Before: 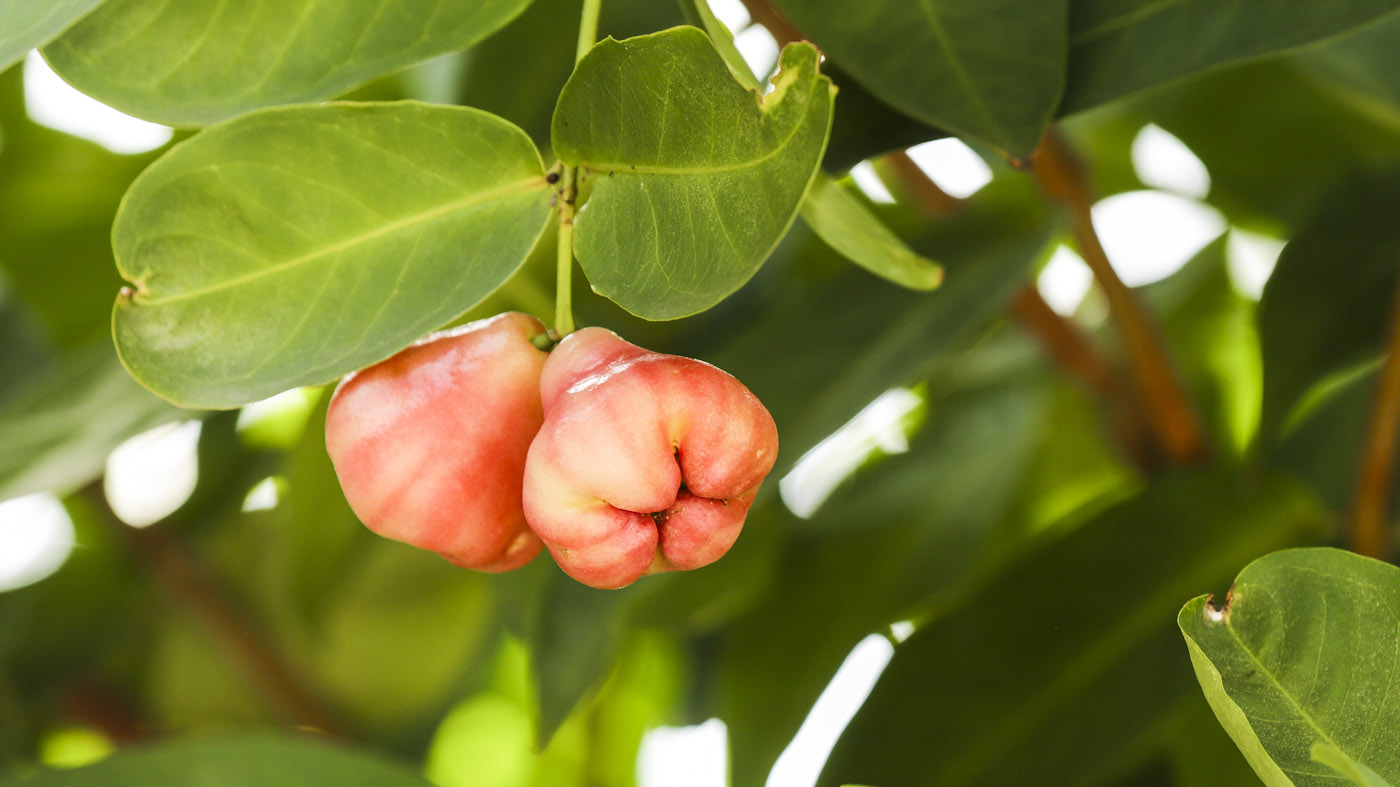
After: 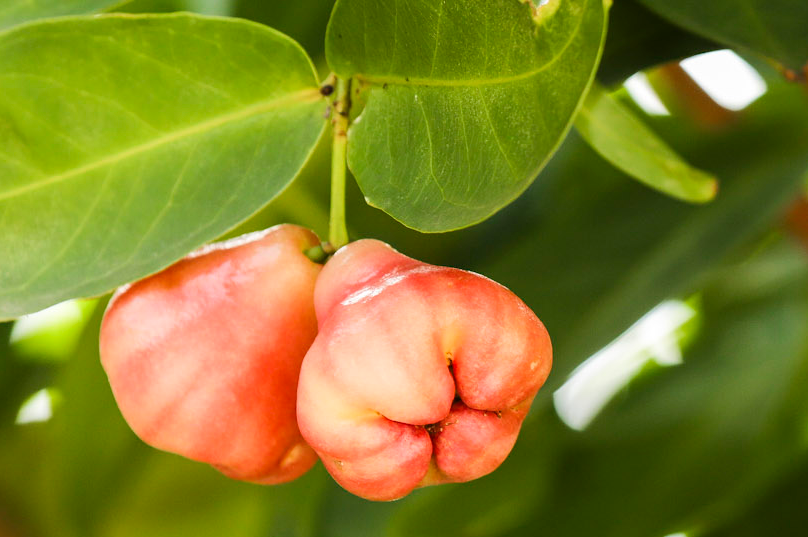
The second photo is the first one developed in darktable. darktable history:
crop: left 16.202%, top 11.208%, right 26.045%, bottom 20.557%
velvia: strength 6%
